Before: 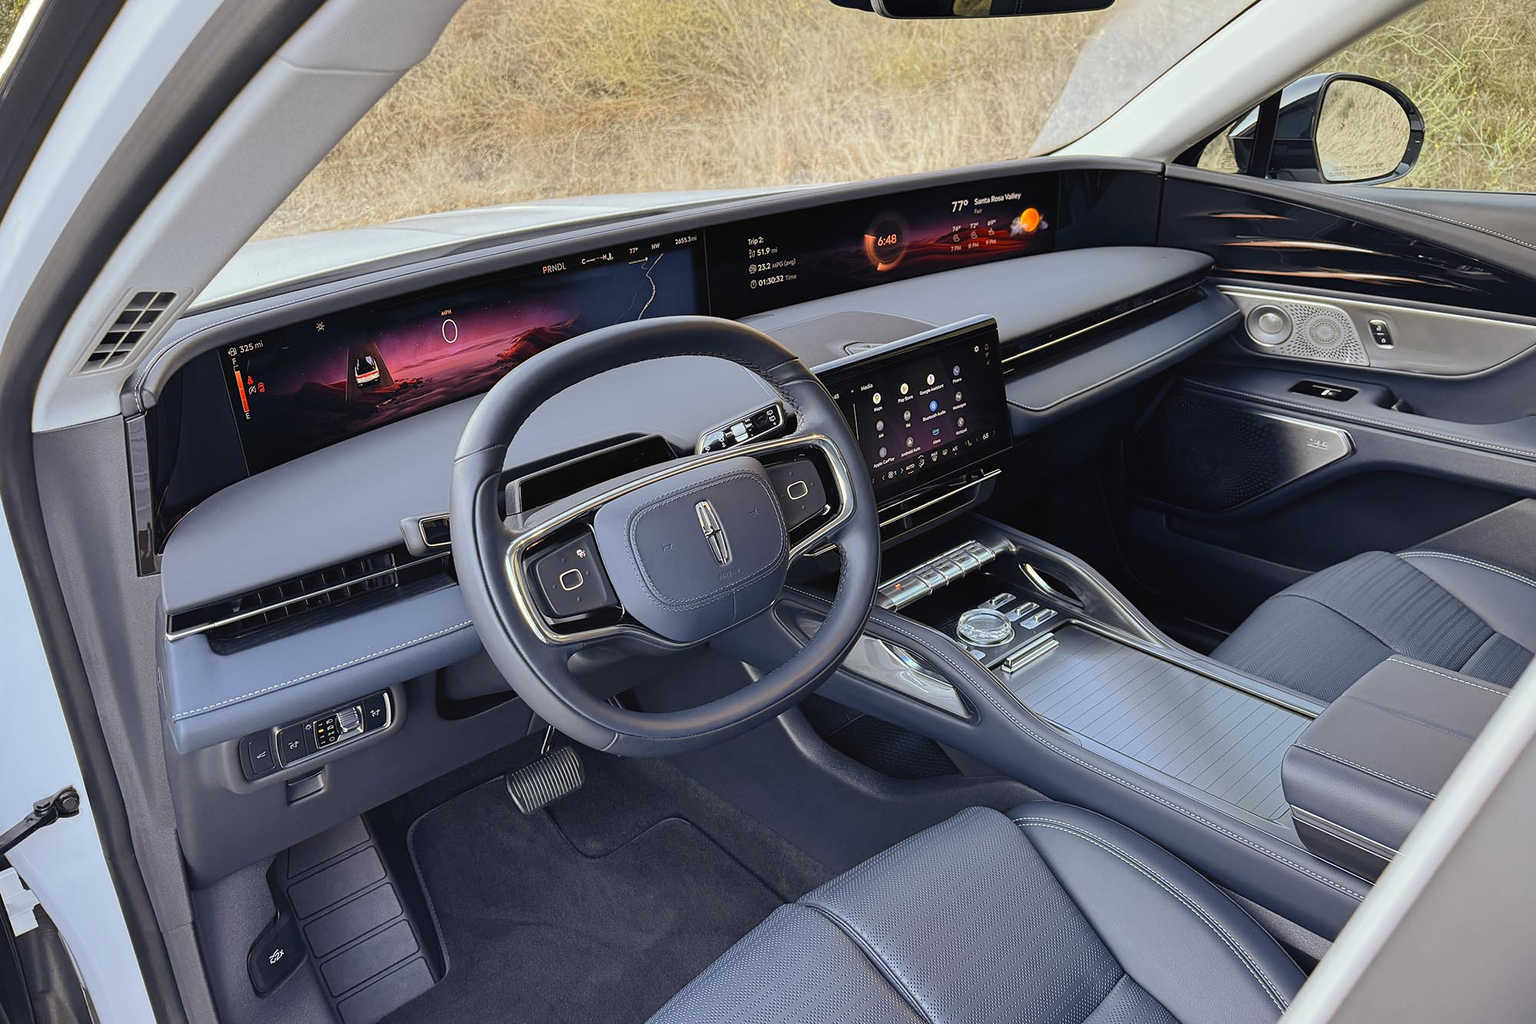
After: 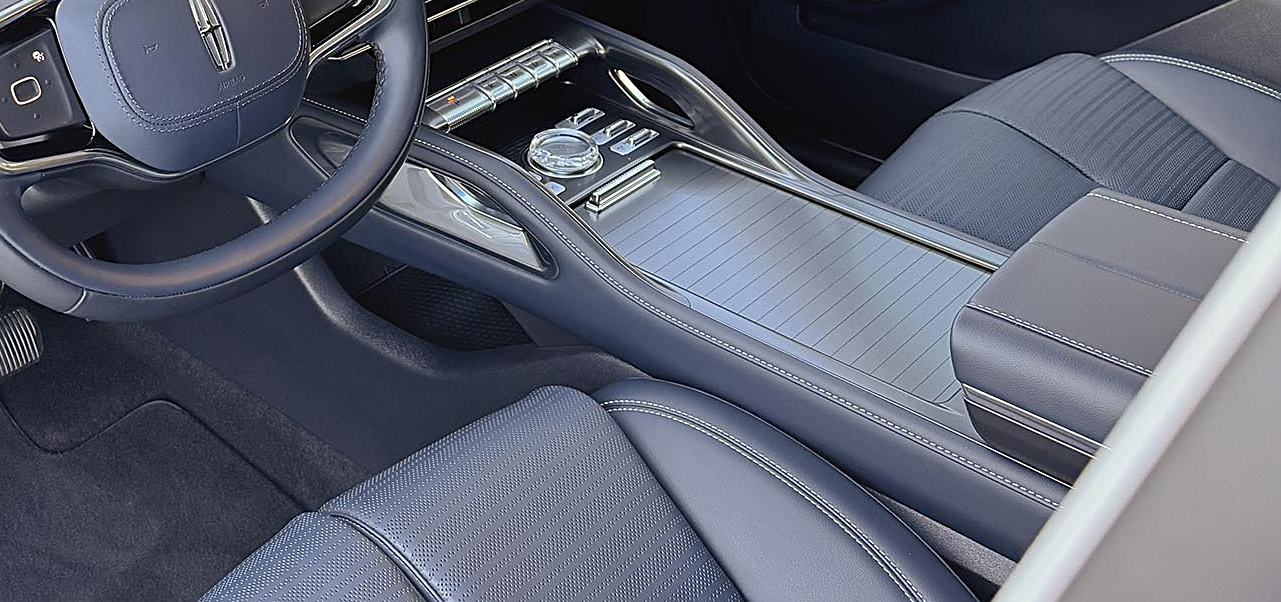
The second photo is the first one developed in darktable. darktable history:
crop and rotate: left 35.9%, top 49.852%, bottom 4.942%
sharpen: on, module defaults
